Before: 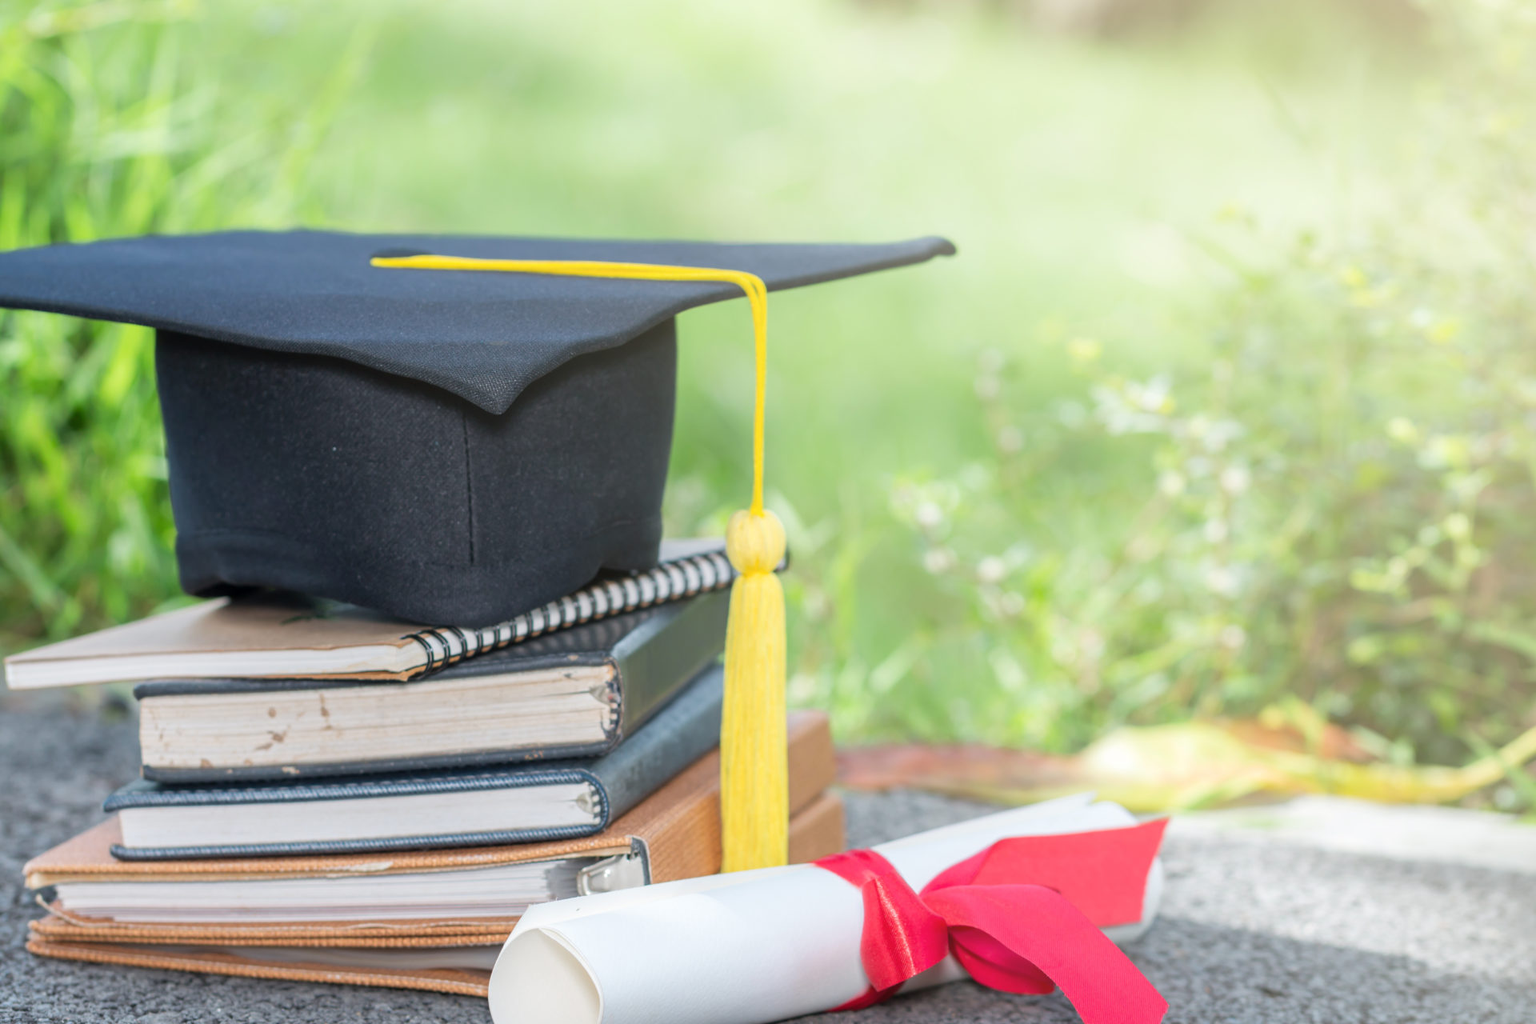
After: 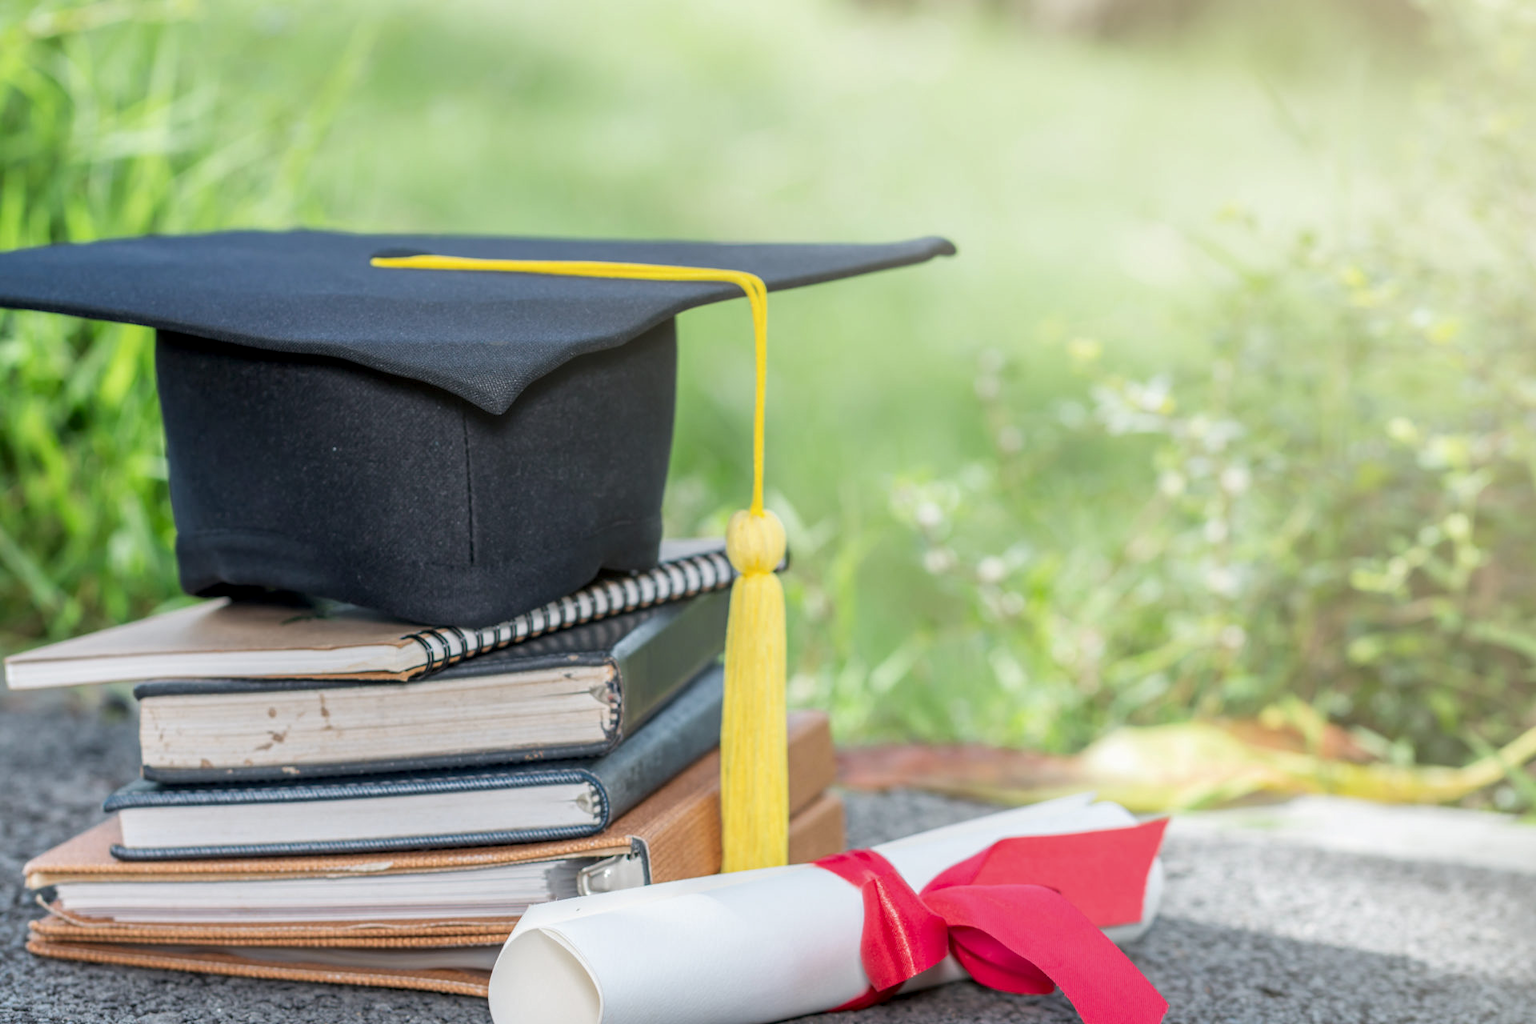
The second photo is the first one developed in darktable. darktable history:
local contrast: detail 130%
exposure: black level correction 0.001, exposure -0.2 EV, compensate highlight preservation false
